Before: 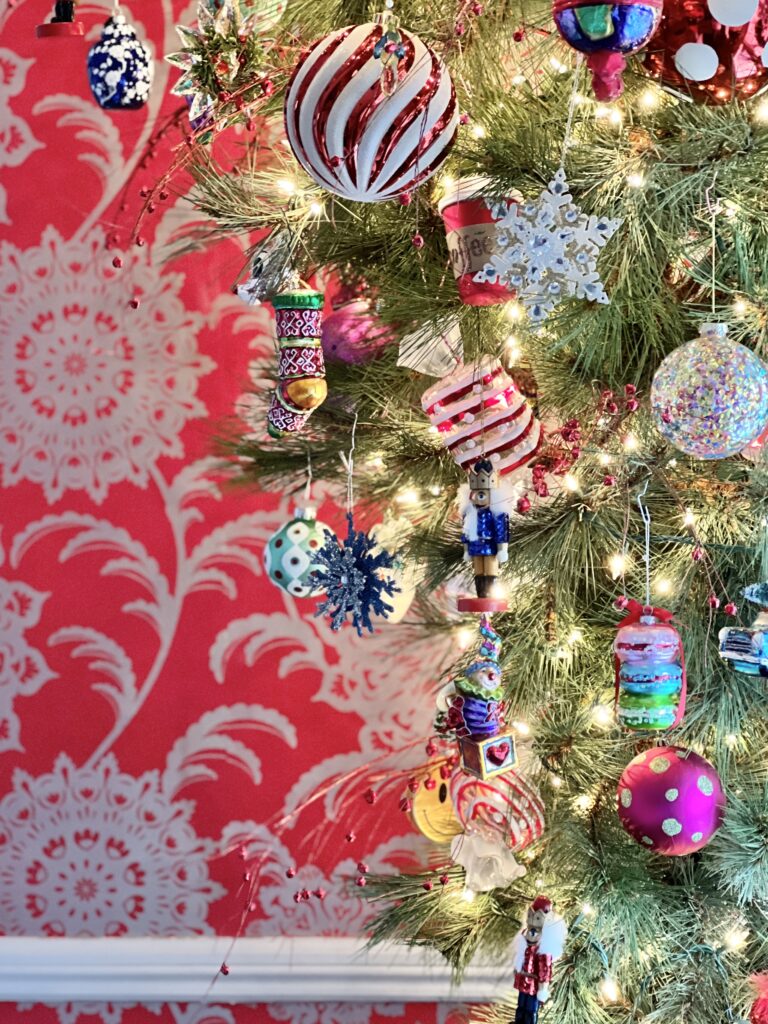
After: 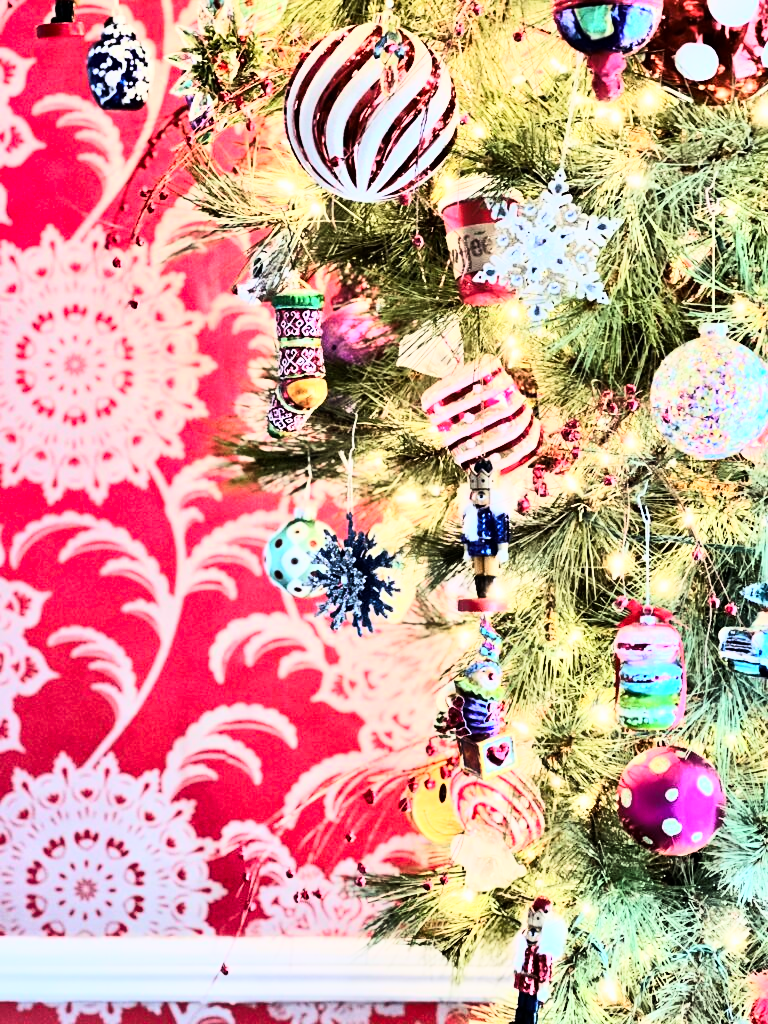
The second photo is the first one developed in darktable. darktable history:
contrast brightness saturation: saturation -0.1
shadows and highlights: shadows 43.71, white point adjustment -1.46, soften with gaussian
exposure: exposure 0.515 EV, compensate highlight preservation false
rgb curve: curves: ch0 [(0, 0) (0.21, 0.15) (0.24, 0.21) (0.5, 0.75) (0.75, 0.96) (0.89, 0.99) (1, 1)]; ch1 [(0, 0.02) (0.21, 0.13) (0.25, 0.2) (0.5, 0.67) (0.75, 0.9) (0.89, 0.97) (1, 1)]; ch2 [(0, 0.02) (0.21, 0.13) (0.25, 0.2) (0.5, 0.67) (0.75, 0.9) (0.89, 0.97) (1, 1)], compensate middle gray true
color correction: highlights a* -0.182, highlights b* -0.124
